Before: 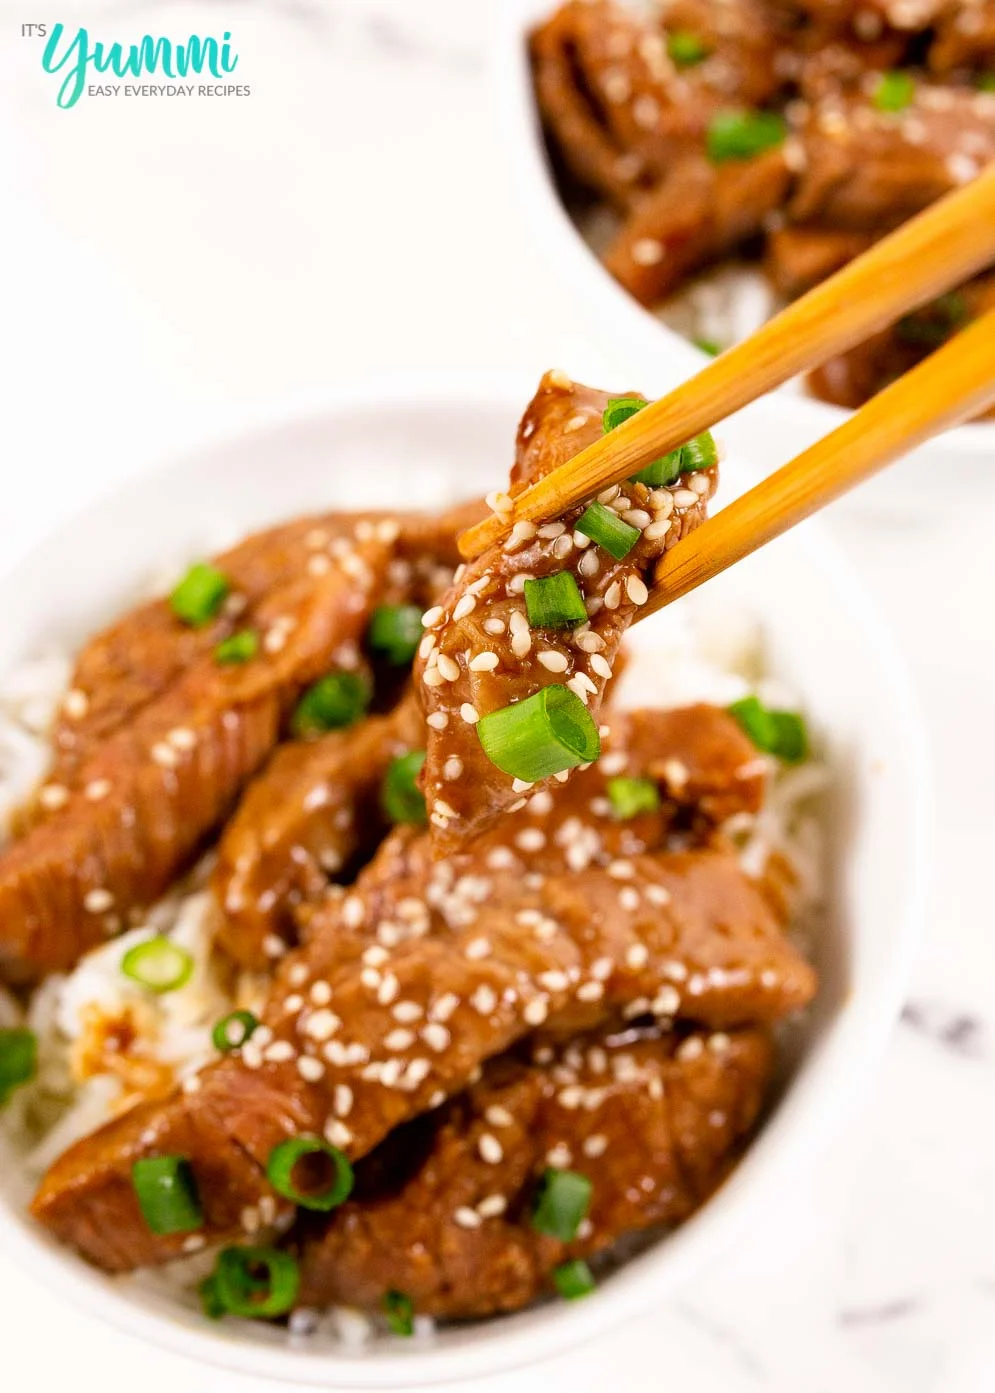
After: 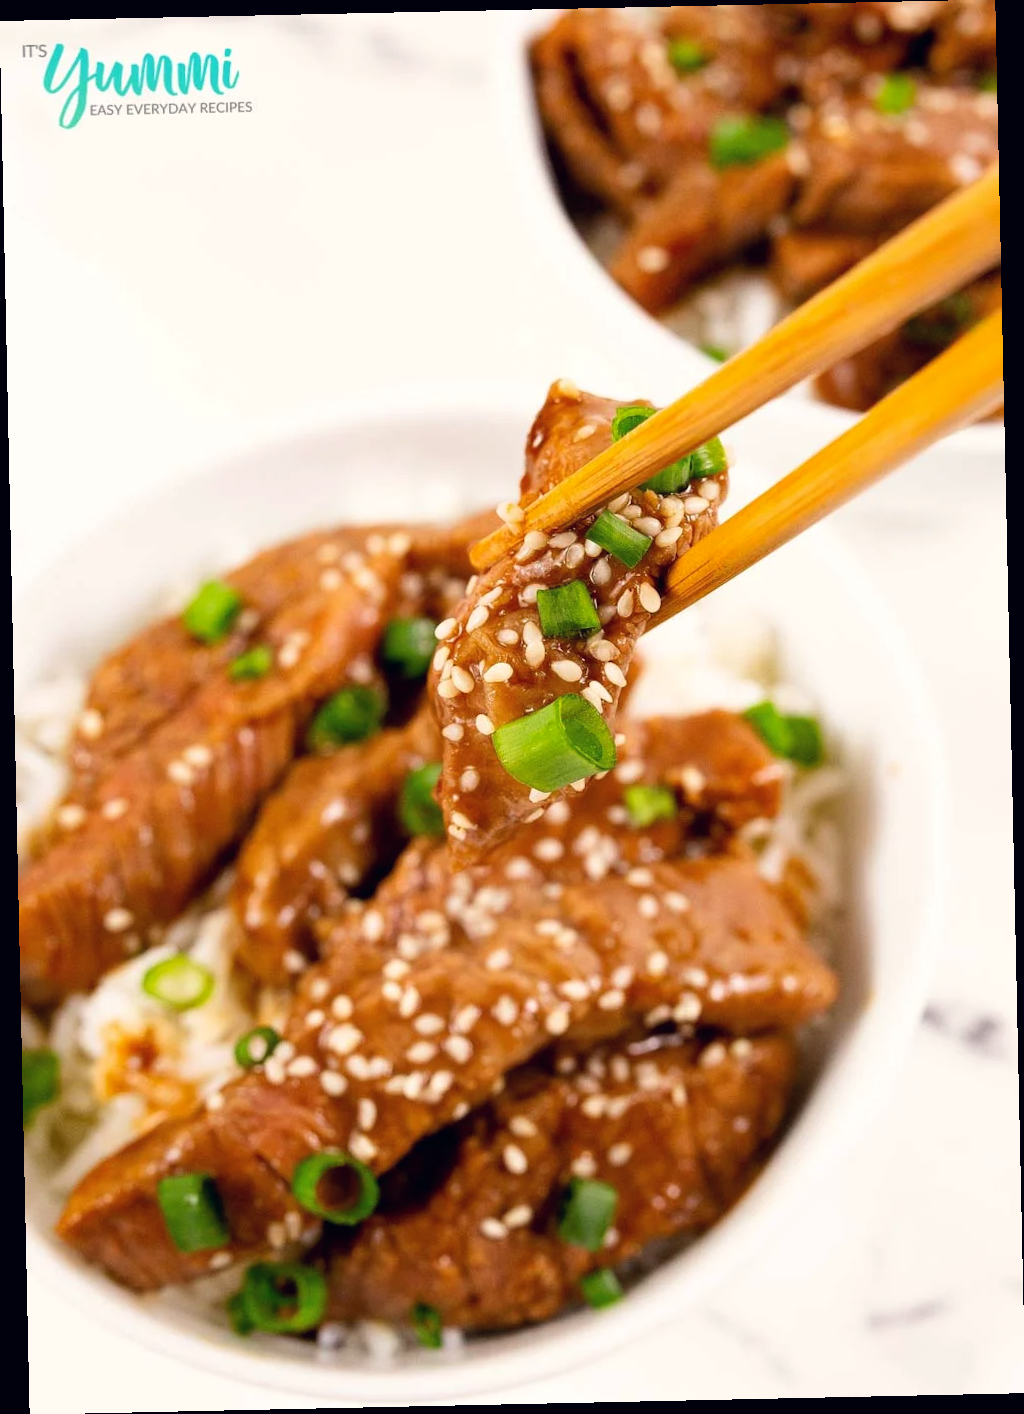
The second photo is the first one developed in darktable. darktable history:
color correction: highlights a* 0.207, highlights b* 2.7, shadows a* -0.874, shadows b* -4.78
rotate and perspective: rotation -1.24°, automatic cropping off
